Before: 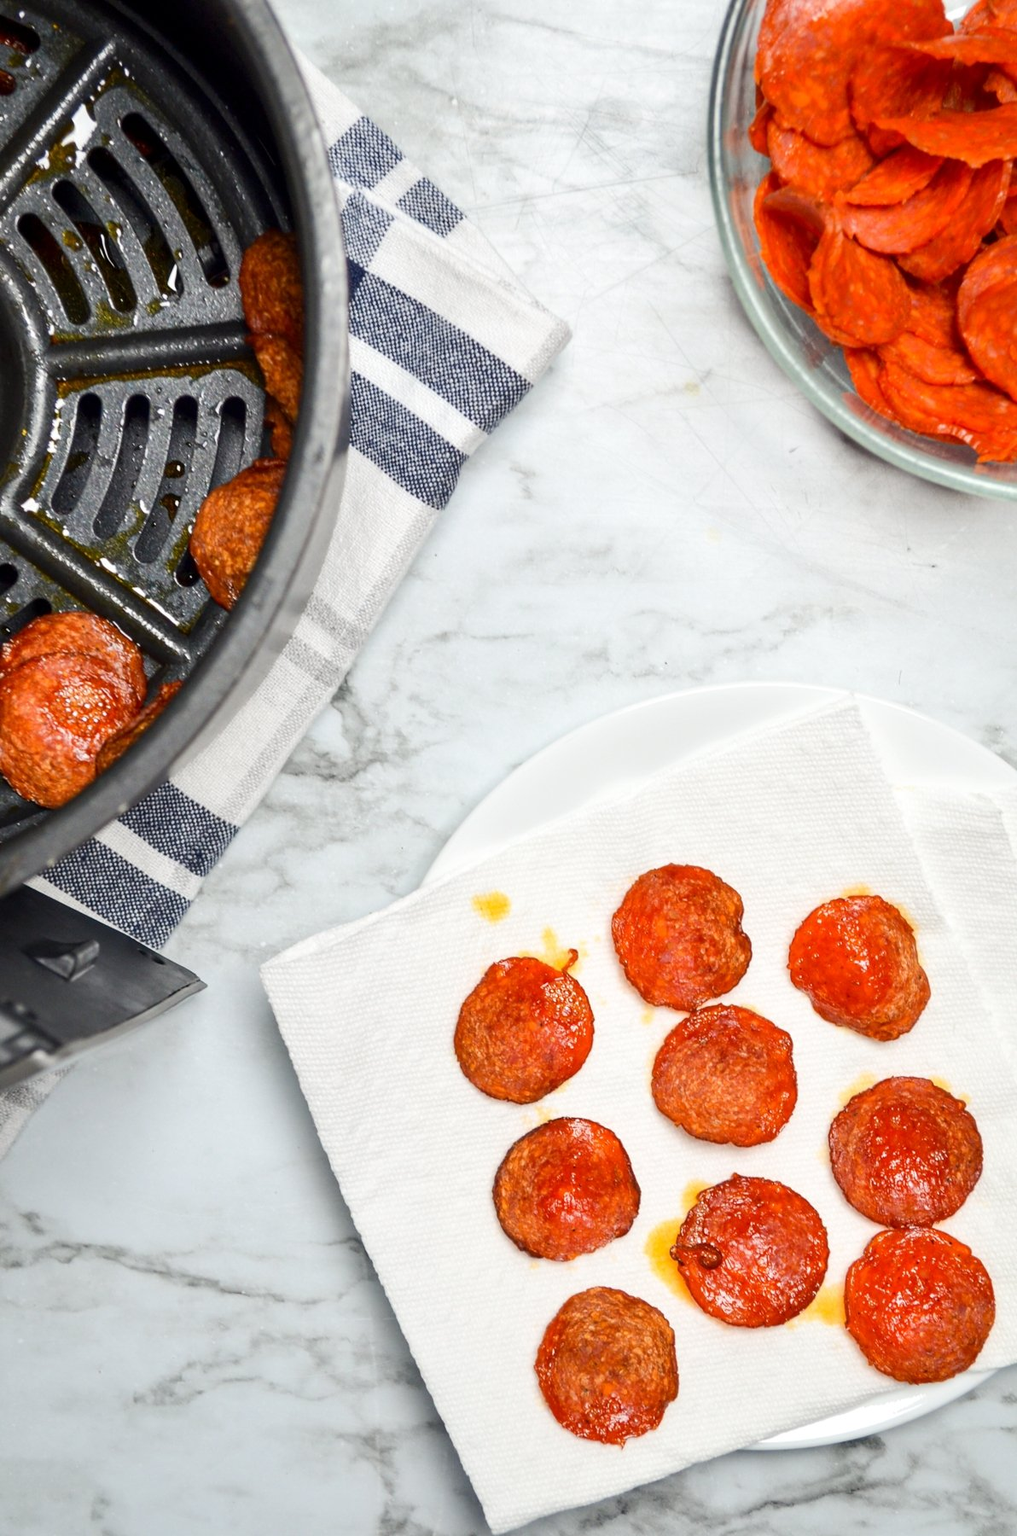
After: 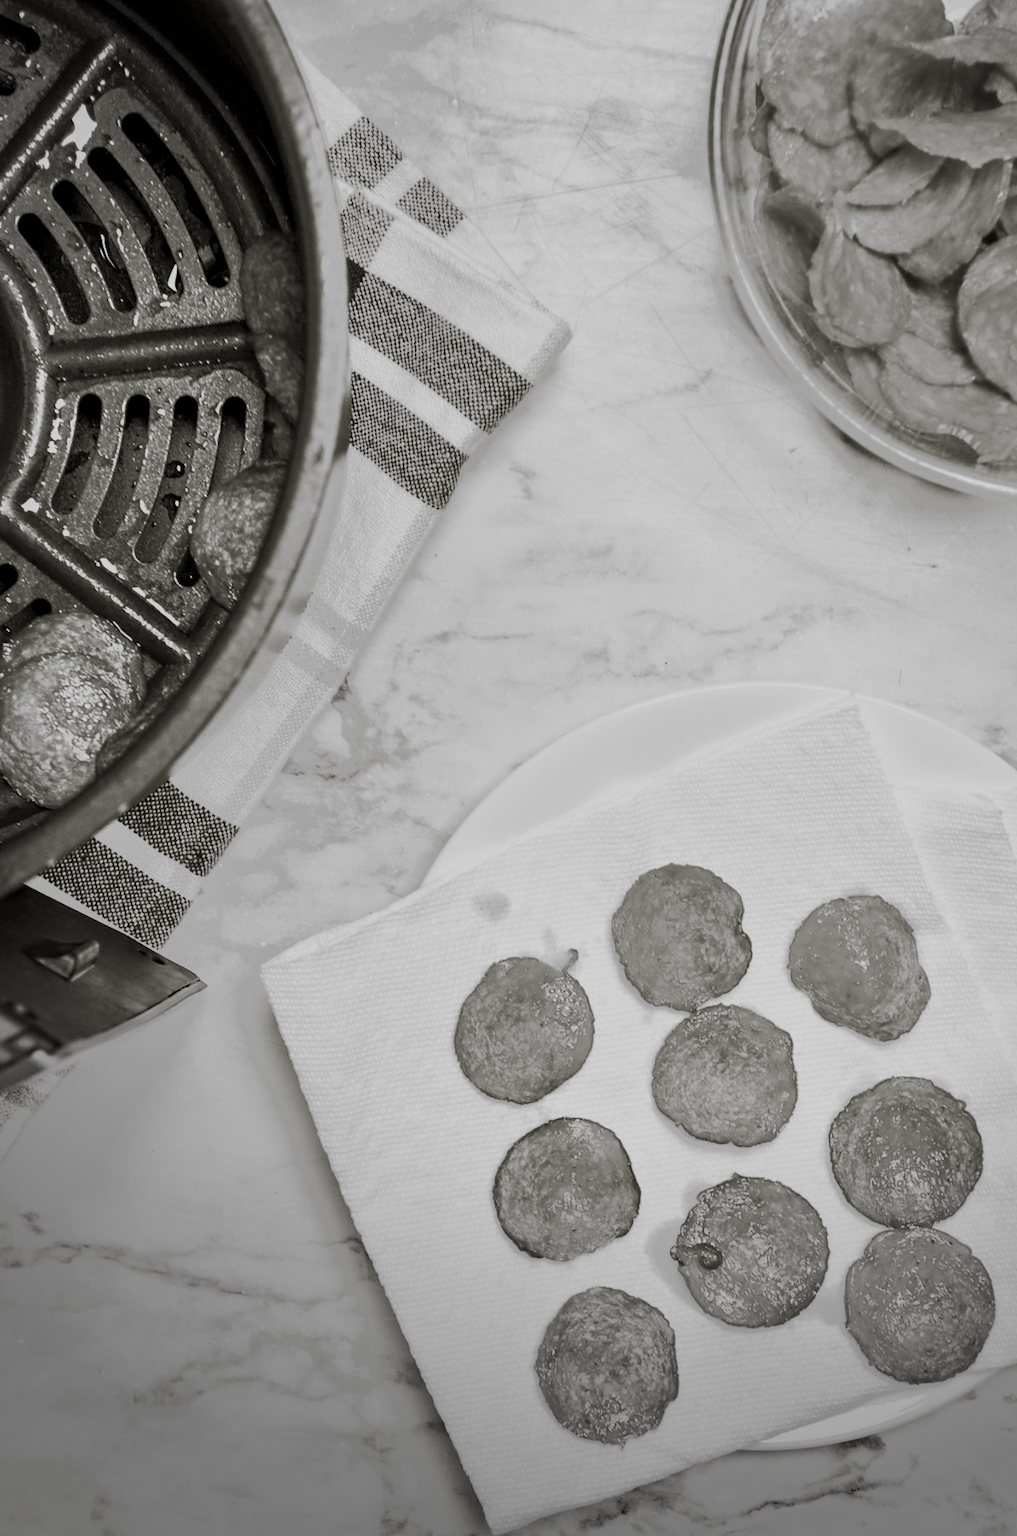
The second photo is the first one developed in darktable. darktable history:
haze removal: compatibility mode true, adaptive false
tone equalizer: -7 EV -0.63 EV, -6 EV 1 EV, -5 EV -0.45 EV, -4 EV 0.43 EV, -3 EV 0.41 EV, -2 EV 0.15 EV, -1 EV -0.15 EV, +0 EV -0.39 EV, smoothing diameter 25%, edges refinement/feathering 10, preserve details guided filter
monochrome: a 30.25, b 92.03
vignetting: fall-off start 73.57%, center (0.22, -0.235)
split-toning: shadows › hue 46.8°, shadows › saturation 0.17, highlights › hue 316.8°, highlights › saturation 0.27, balance -51.82
